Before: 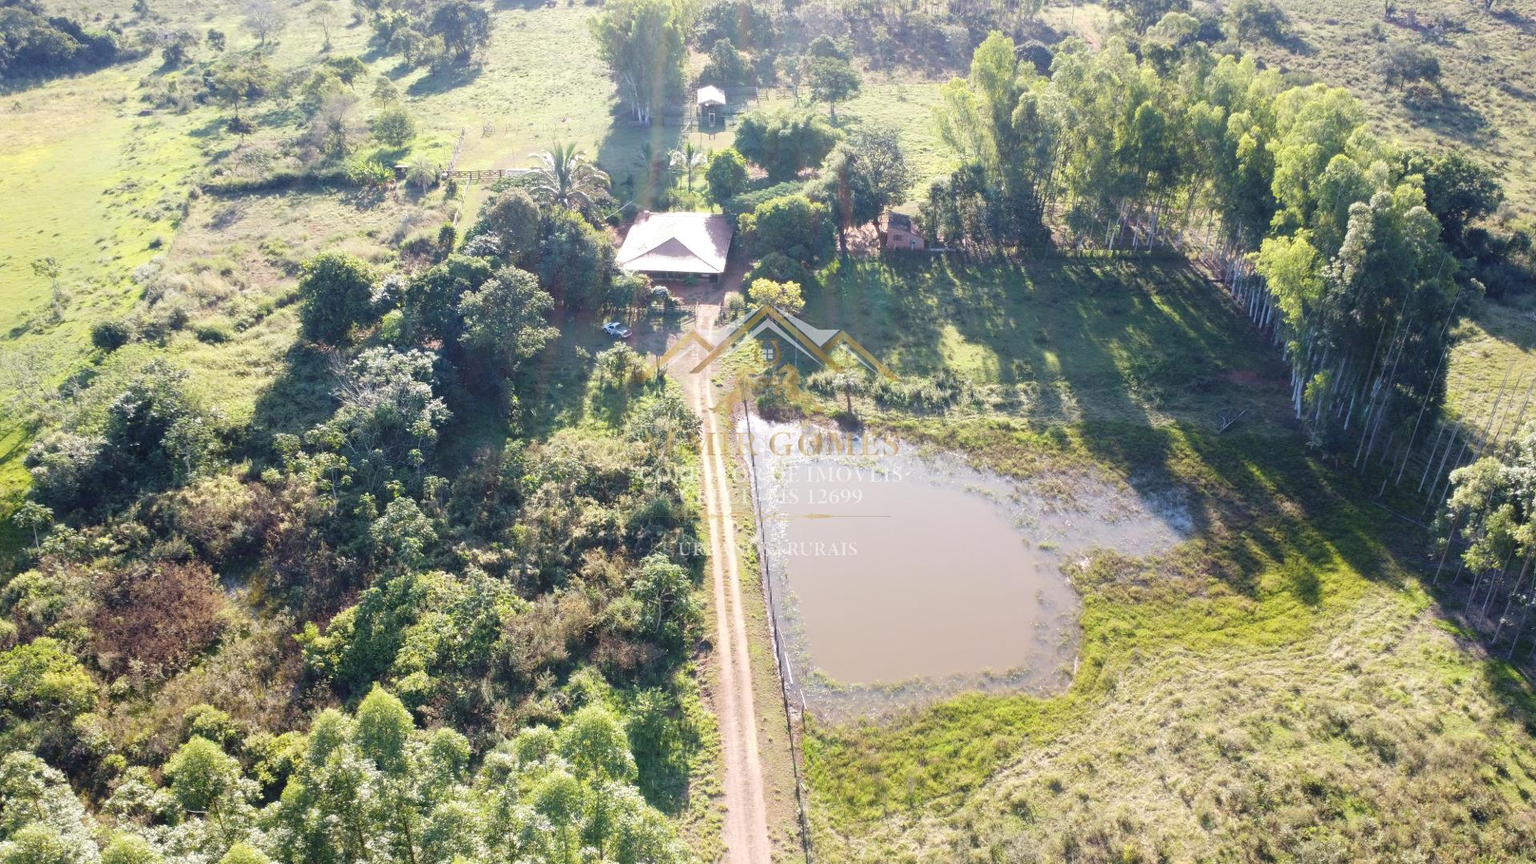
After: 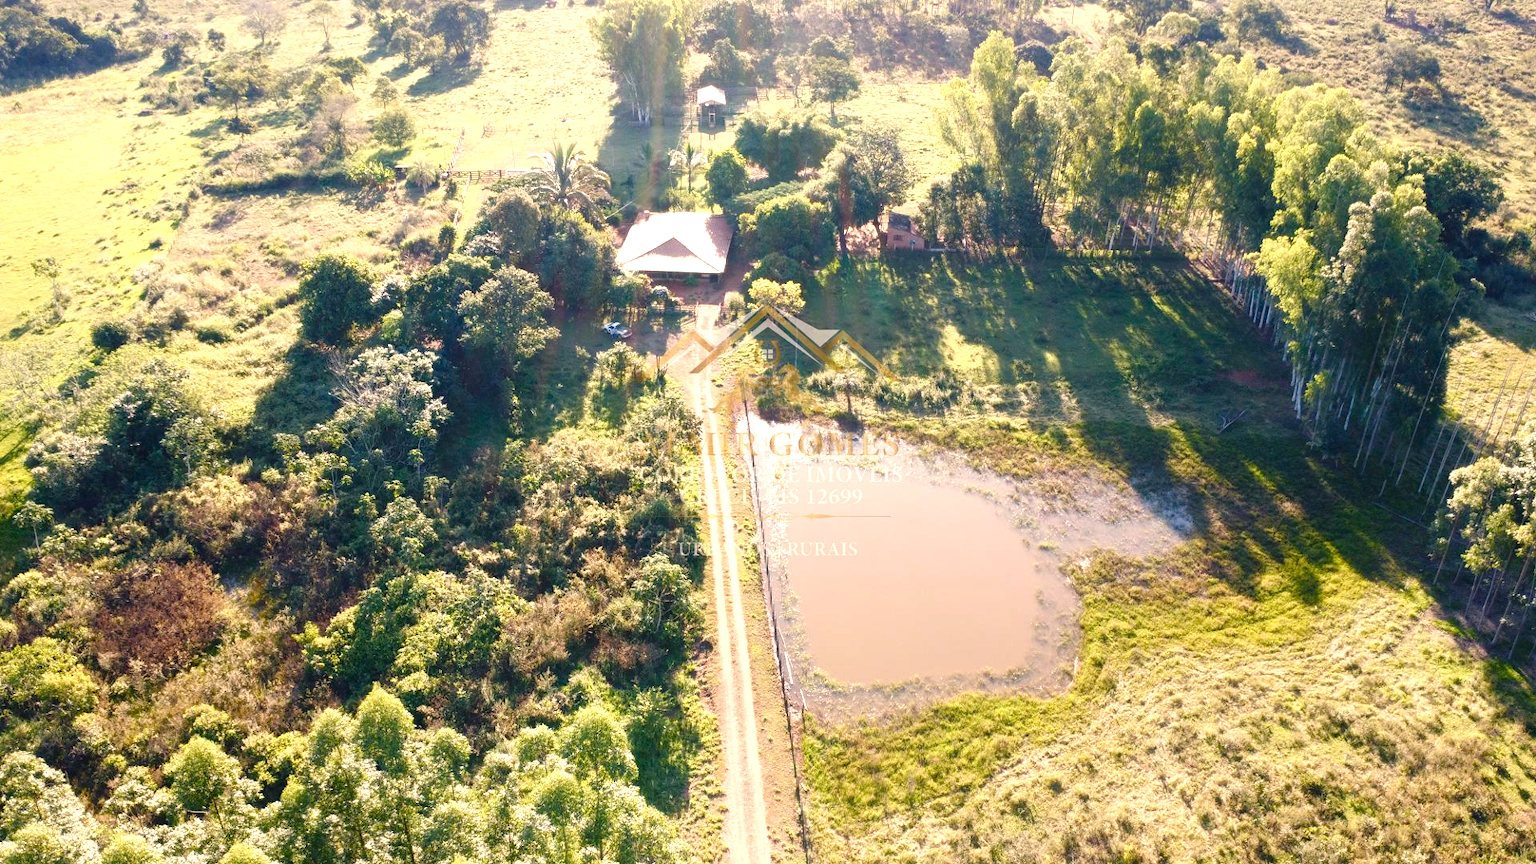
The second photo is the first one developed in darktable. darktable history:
color balance rgb: shadows lift › chroma 1%, shadows lift › hue 217.2°, power › hue 310.8°, highlights gain › chroma 2%, highlights gain › hue 44.4°, global offset › luminance 0.25%, global offset › hue 171.6°, perceptual saturation grading › global saturation 14.09%, perceptual saturation grading › highlights -30%, perceptual saturation grading › shadows 50.67%, global vibrance 25%, contrast 20%
white balance: red 1.045, blue 0.932
